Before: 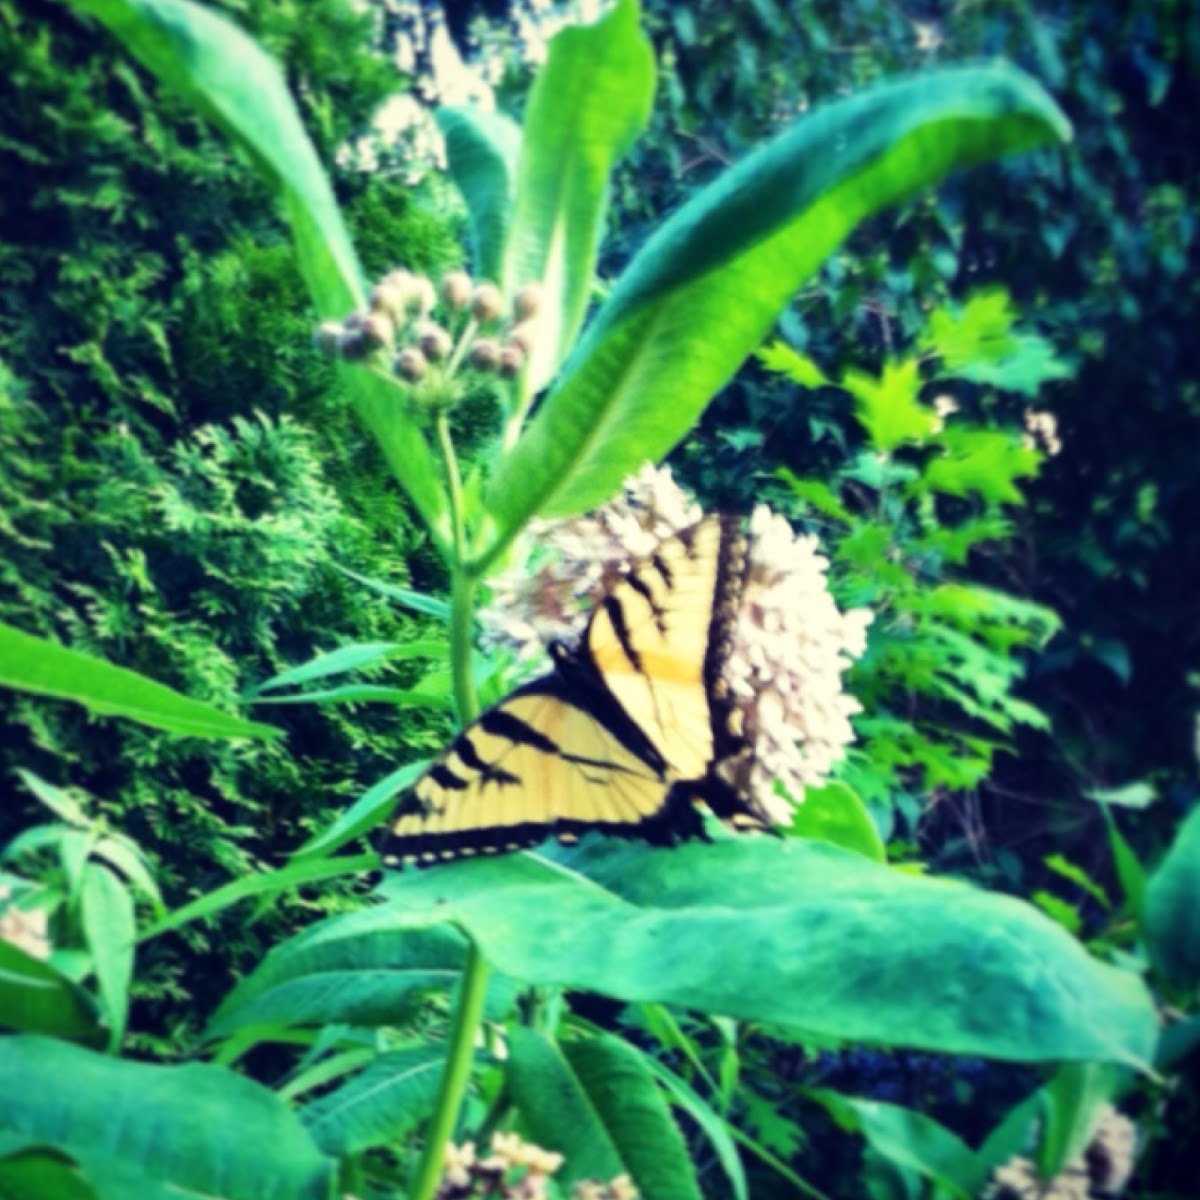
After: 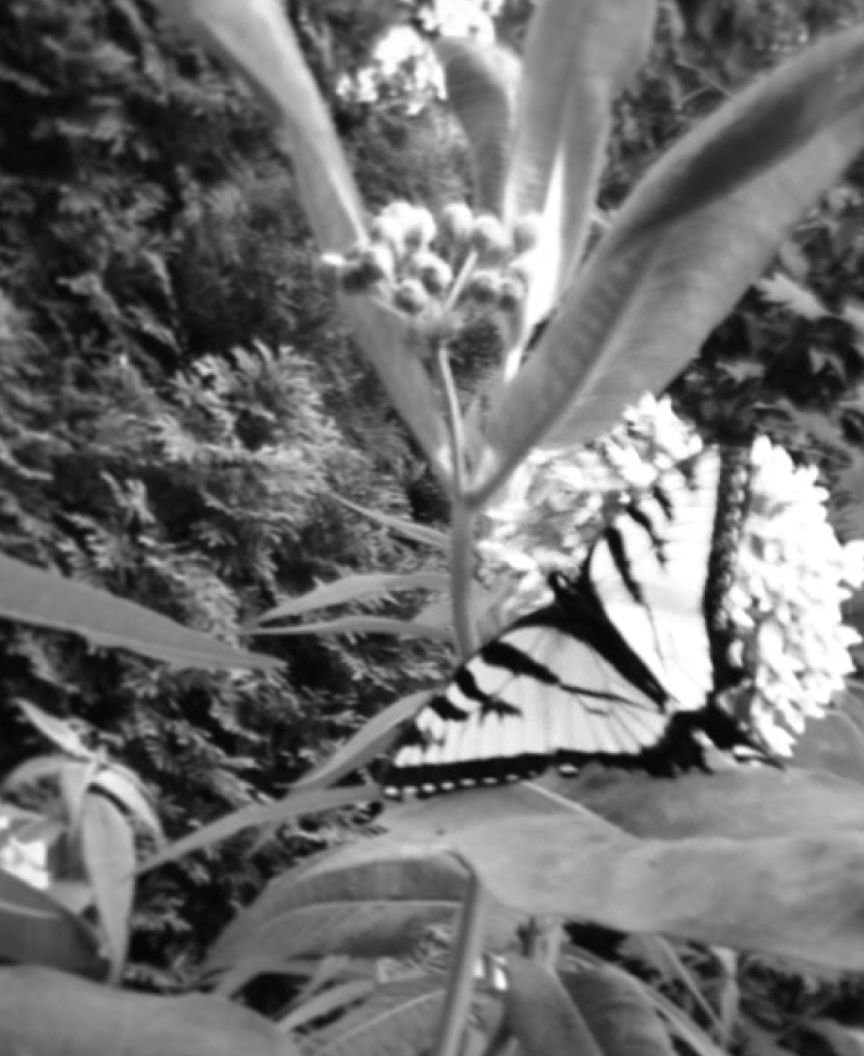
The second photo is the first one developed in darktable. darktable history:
white balance: red 1.123, blue 0.83
color zones: curves: ch0 [(0, 0.5) (0.125, 0.4) (0.25, 0.5) (0.375, 0.4) (0.5, 0.4) (0.625, 0.35) (0.75, 0.35) (0.875, 0.5)]; ch1 [(0, 0.35) (0.125, 0.45) (0.25, 0.35) (0.375, 0.35) (0.5, 0.35) (0.625, 0.35) (0.75, 0.45) (0.875, 0.35)]; ch2 [(0, 0.6) (0.125, 0.5) (0.25, 0.5) (0.375, 0.6) (0.5, 0.6) (0.625, 0.5) (0.75, 0.5) (0.875, 0.5)]
monochrome: a 32, b 64, size 2.3, highlights 1
crop: top 5.803%, right 27.864%, bottom 5.804%
